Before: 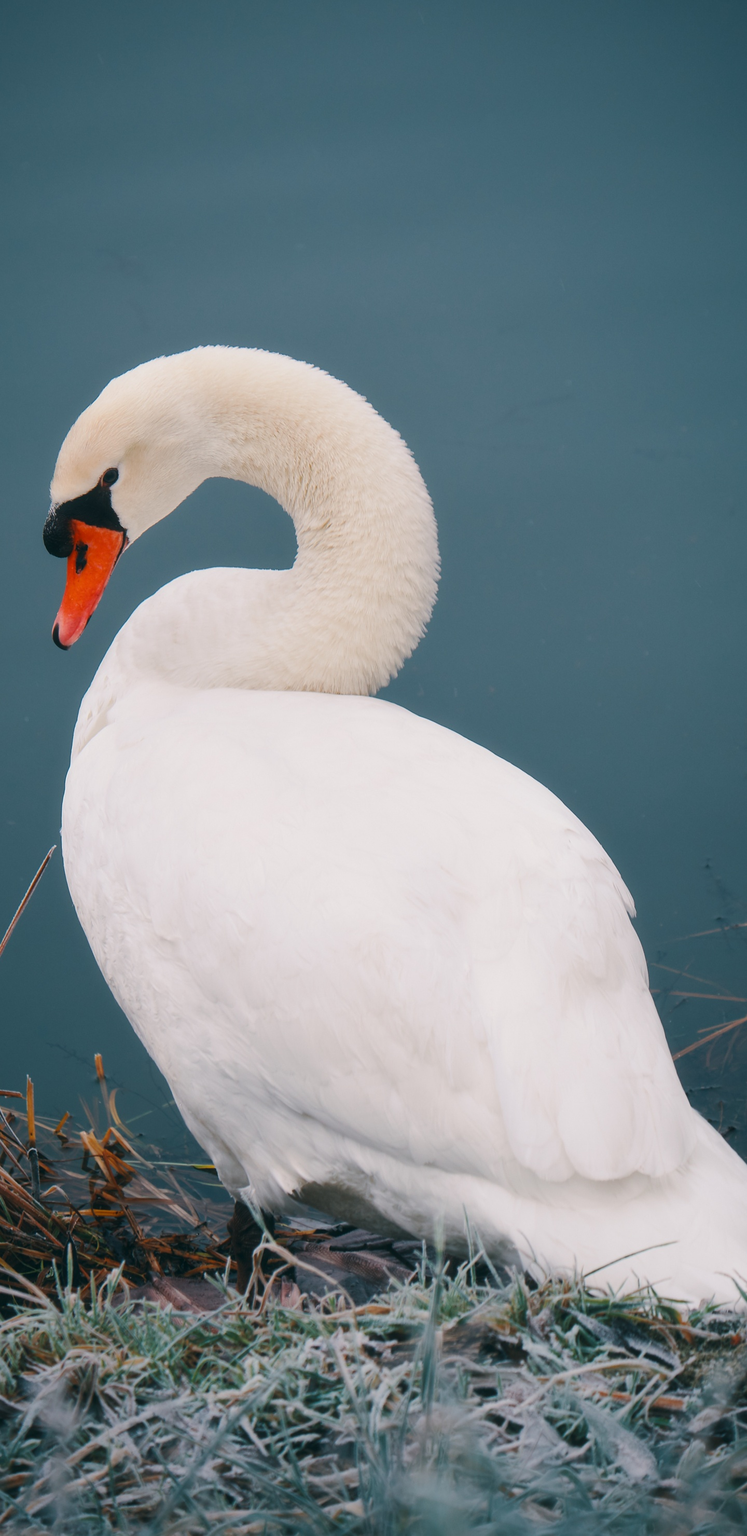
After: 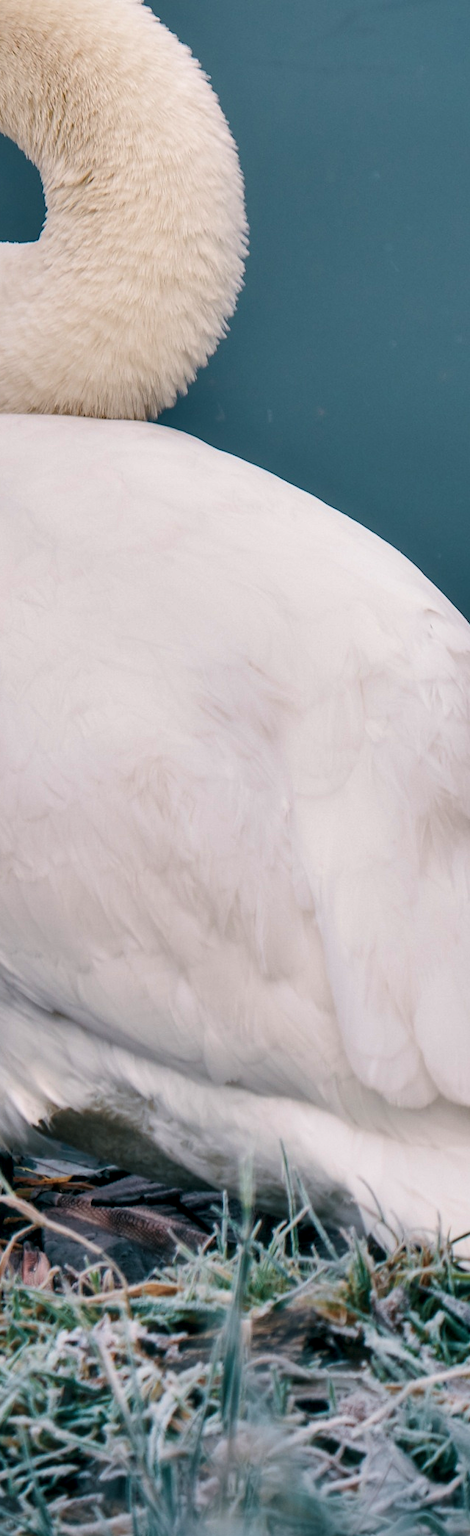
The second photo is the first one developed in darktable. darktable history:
crop: left 35.507%, top 25.95%, right 19.972%, bottom 3.371%
shadows and highlights: low approximation 0.01, soften with gaussian
velvia: on, module defaults
local contrast: detail 154%
